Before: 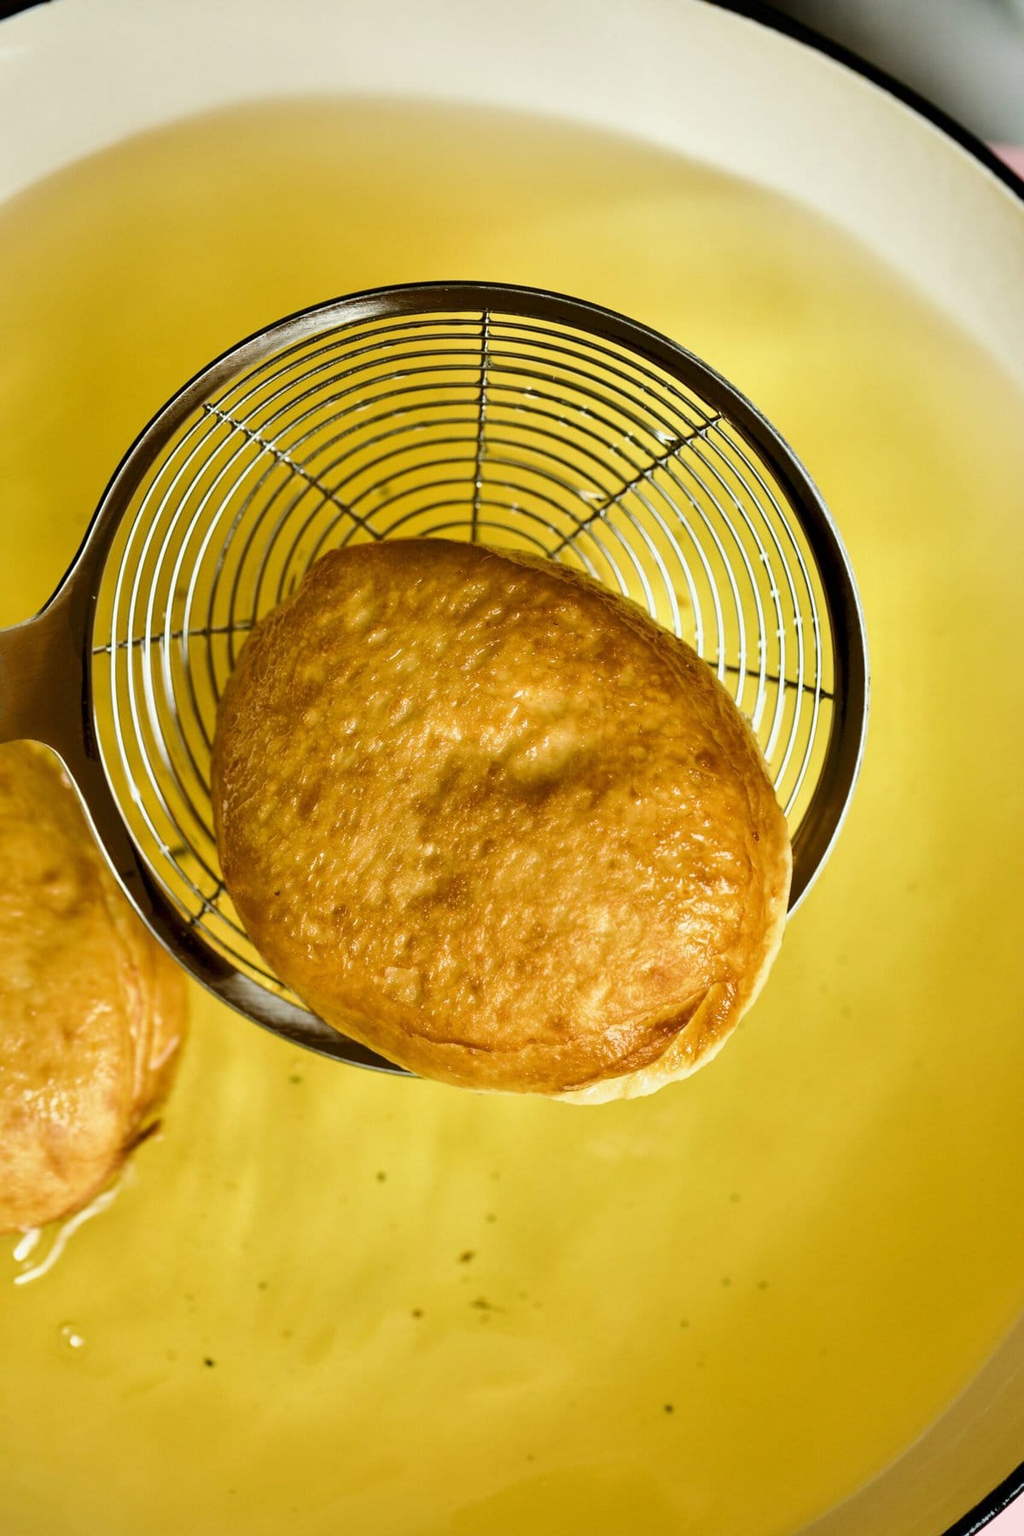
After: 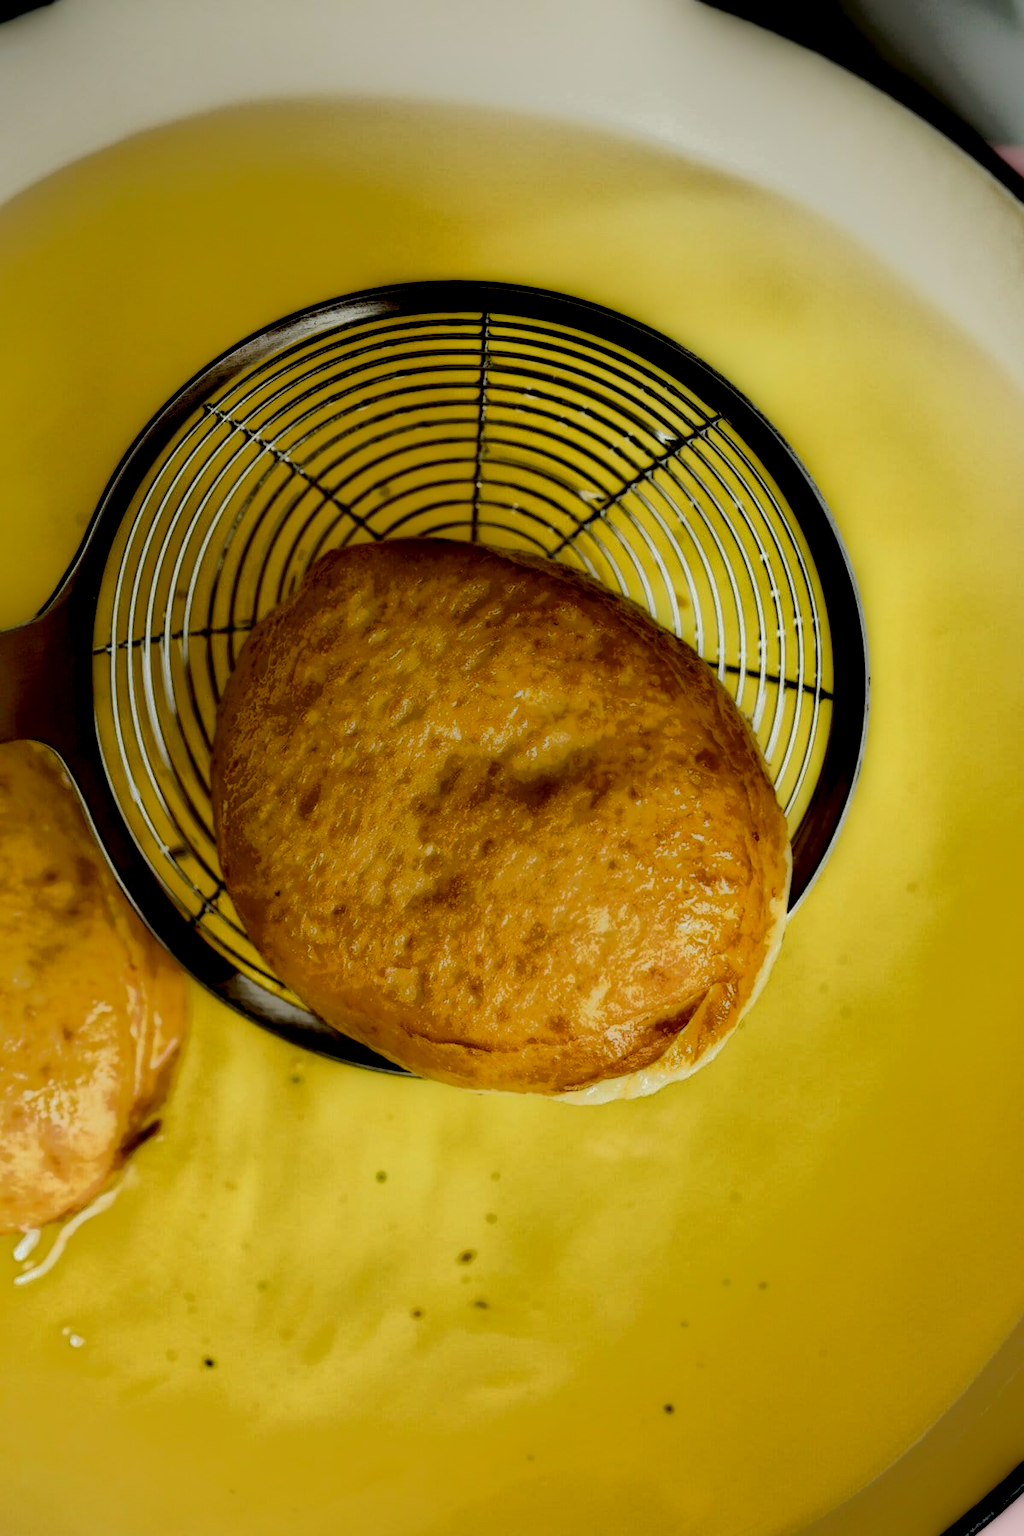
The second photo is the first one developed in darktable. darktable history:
local contrast: highlights 0%, shadows 205%, detail 164%, midtone range 0.007
